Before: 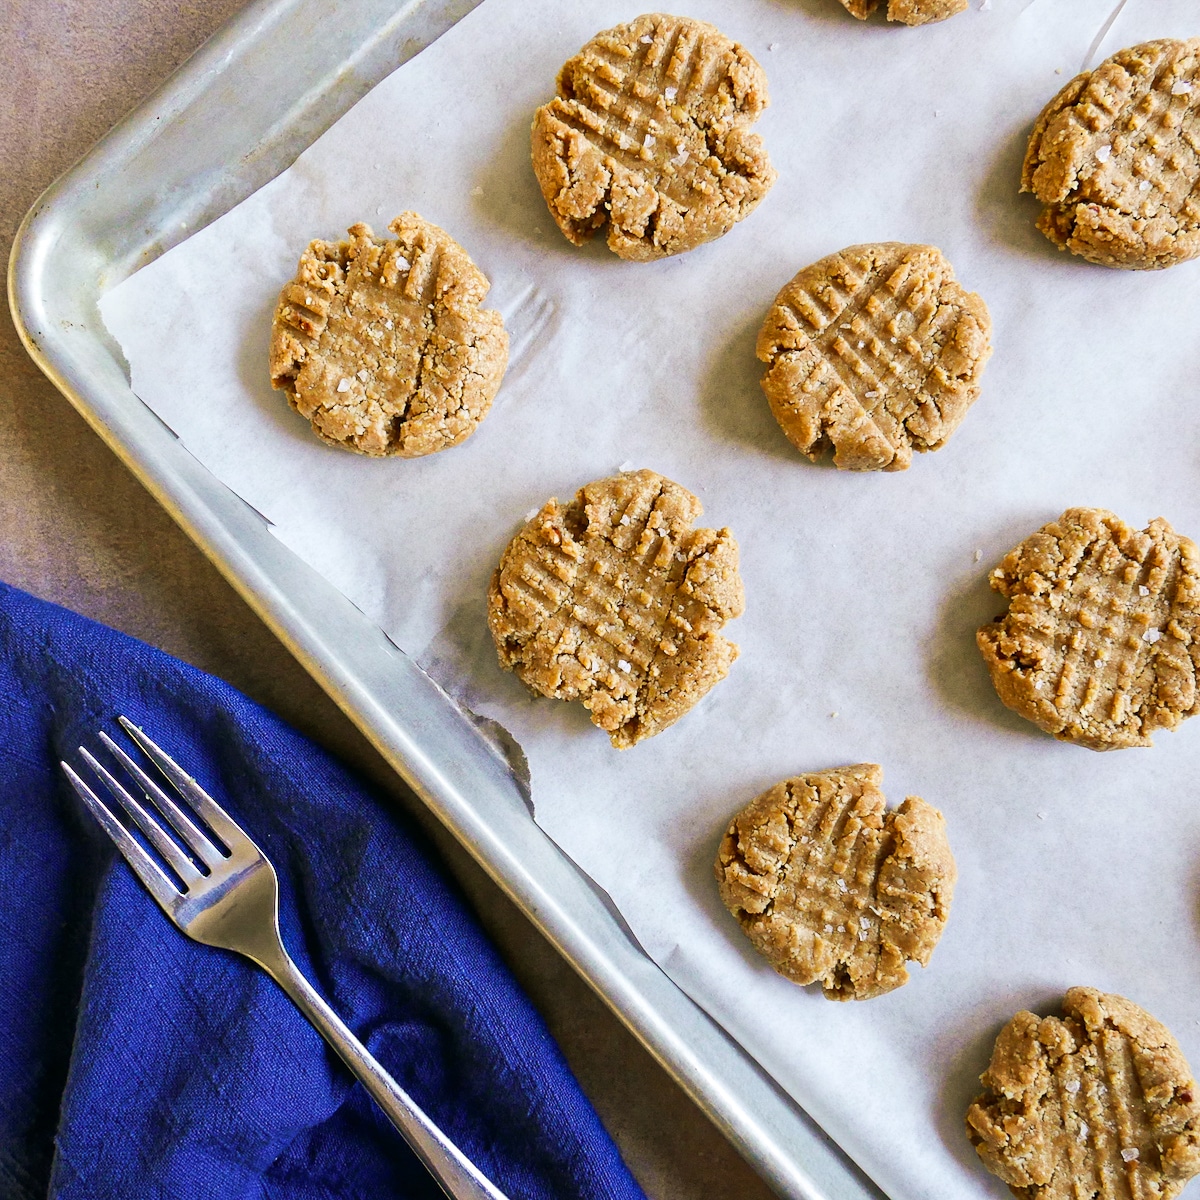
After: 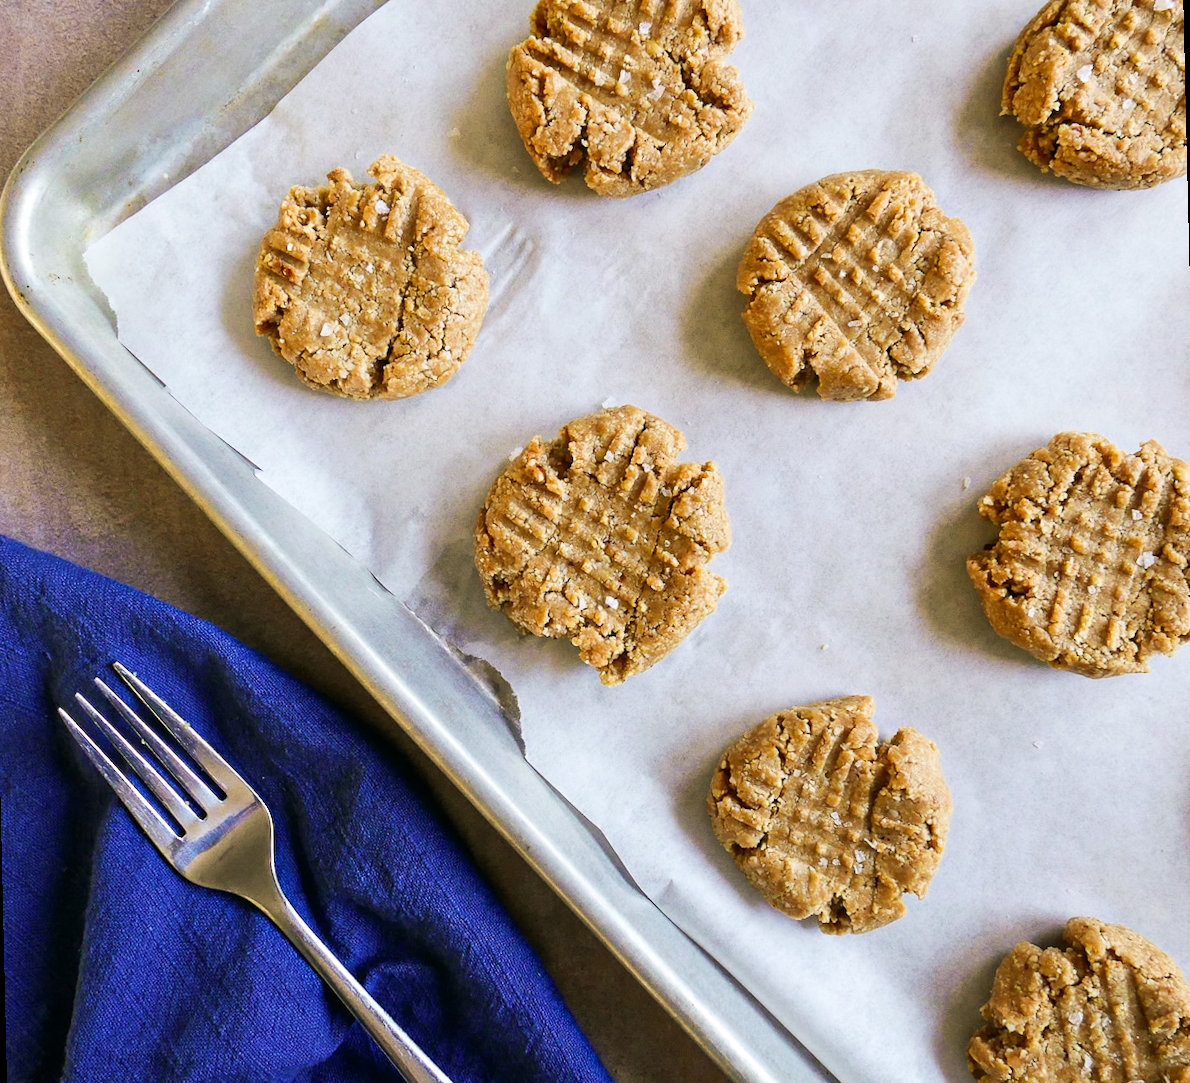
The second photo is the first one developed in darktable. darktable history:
rotate and perspective: rotation -1.32°, lens shift (horizontal) -0.031, crop left 0.015, crop right 0.985, crop top 0.047, crop bottom 0.982
tone equalizer: on, module defaults
crop and rotate: top 2.479%, bottom 3.018%
